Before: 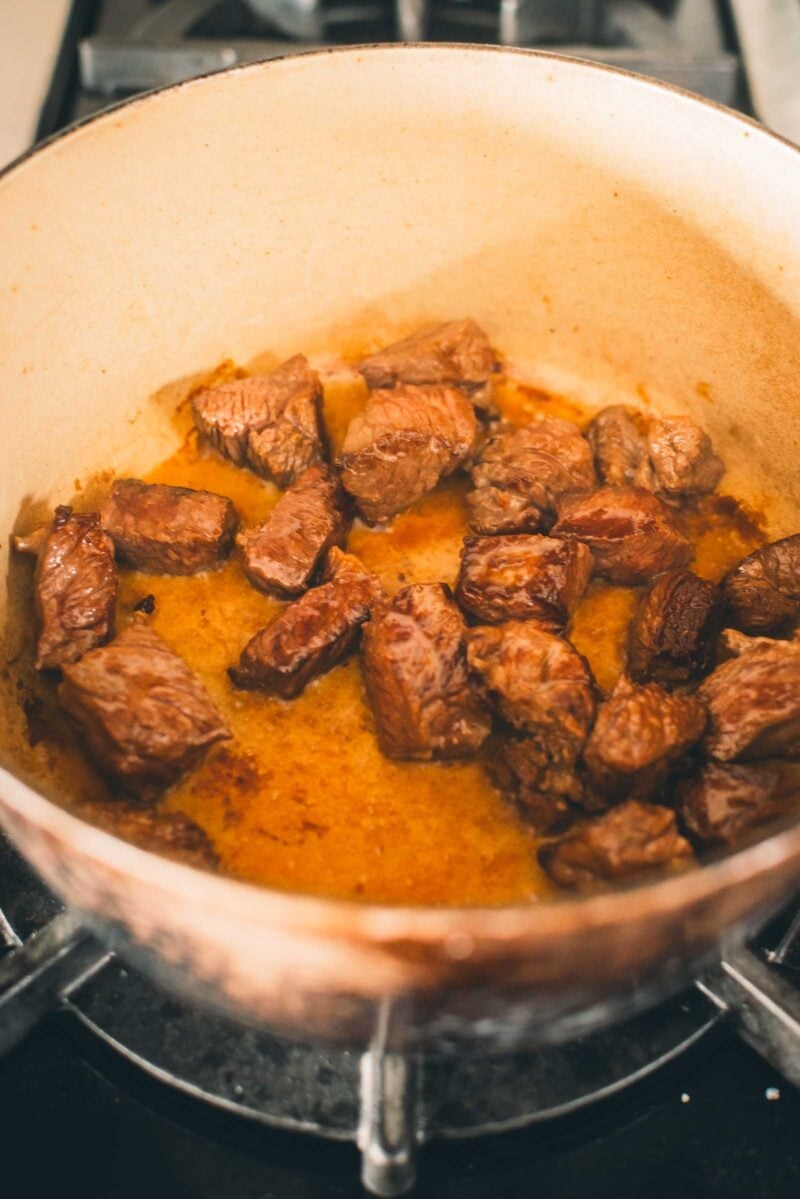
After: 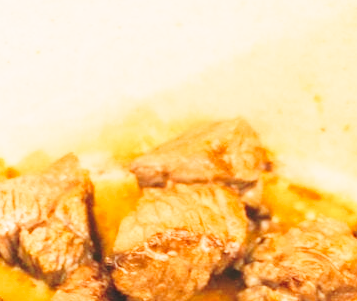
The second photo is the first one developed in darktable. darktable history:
crop: left 28.64%, top 16.832%, right 26.637%, bottom 58.055%
contrast brightness saturation: saturation -0.1
tone curve: curves: ch0 [(0, 0) (0.003, 0.003) (0.011, 0.013) (0.025, 0.029) (0.044, 0.052) (0.069, 0.082) (0.1, 0.118) (0.136, 0.161) (0.177, 0.21) (0.224, 0.27) (0.277, 0.38) (0.335, 0.49) (0.399, 0.594) (0.468, 0.692) (0.543, 0.794) (0.623, 0.857) (0.709, 0.919) (0.801, 0.955) (0.898, 0.978) (1, 1)], preserve colors none
